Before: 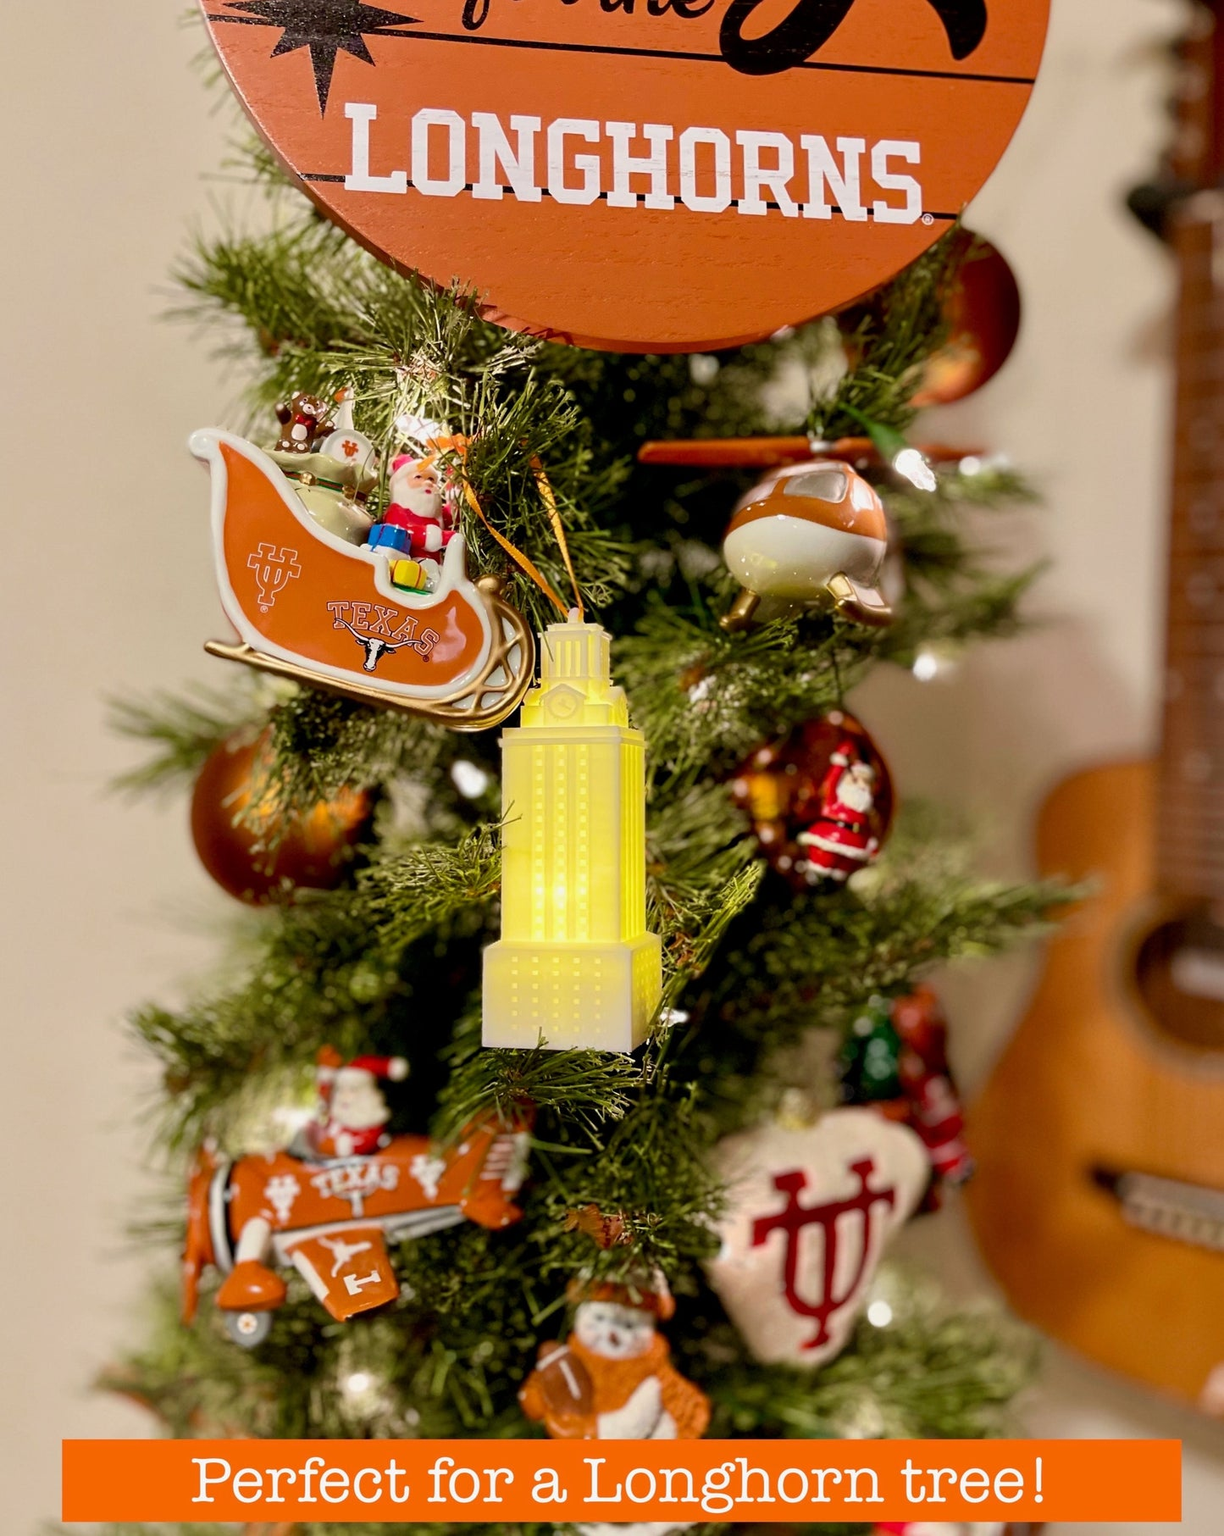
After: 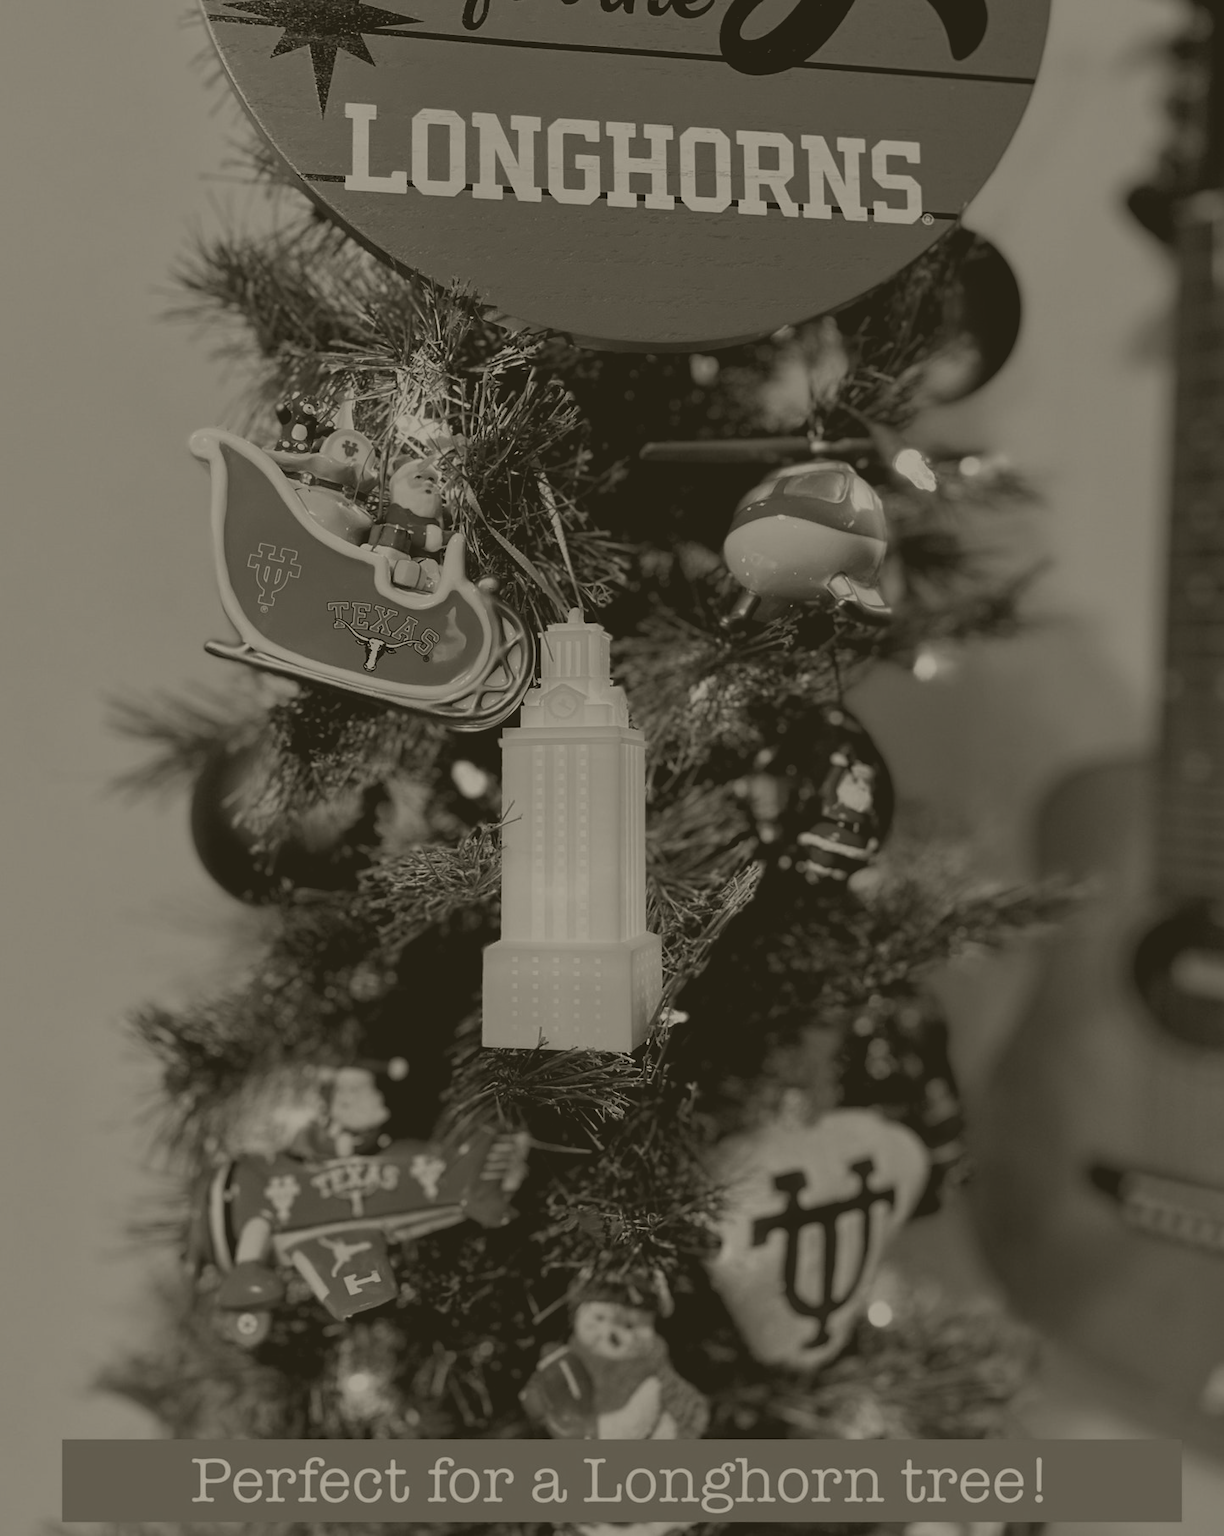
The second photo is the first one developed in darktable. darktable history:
white balance: red 0.766, blue 1.537
color balance rgb: shadows lift › luminance -9.41%, highlights gain › luminance 17.6%, global offset › luminance -1.45%, perceptual saturation grading › highlights -17.77%, perceptual saturation grading › mid-tones 33.1%, perceptual saturation grading › shadows 50.52%, global vibrance 24.22%
color balance: lift [1.005, 1.002, 0.998, 0.998], gamma [1, 1.021, 1.02, 0.979], gain [0.923, 1.066, 1.056, 0.934]
colorize: hue 41.44°, saturation 22%, source mix 60%, lightness 10.61%
contrast brightness saturation: contrast -0.08, brightness -0.04, saturation -0.11
